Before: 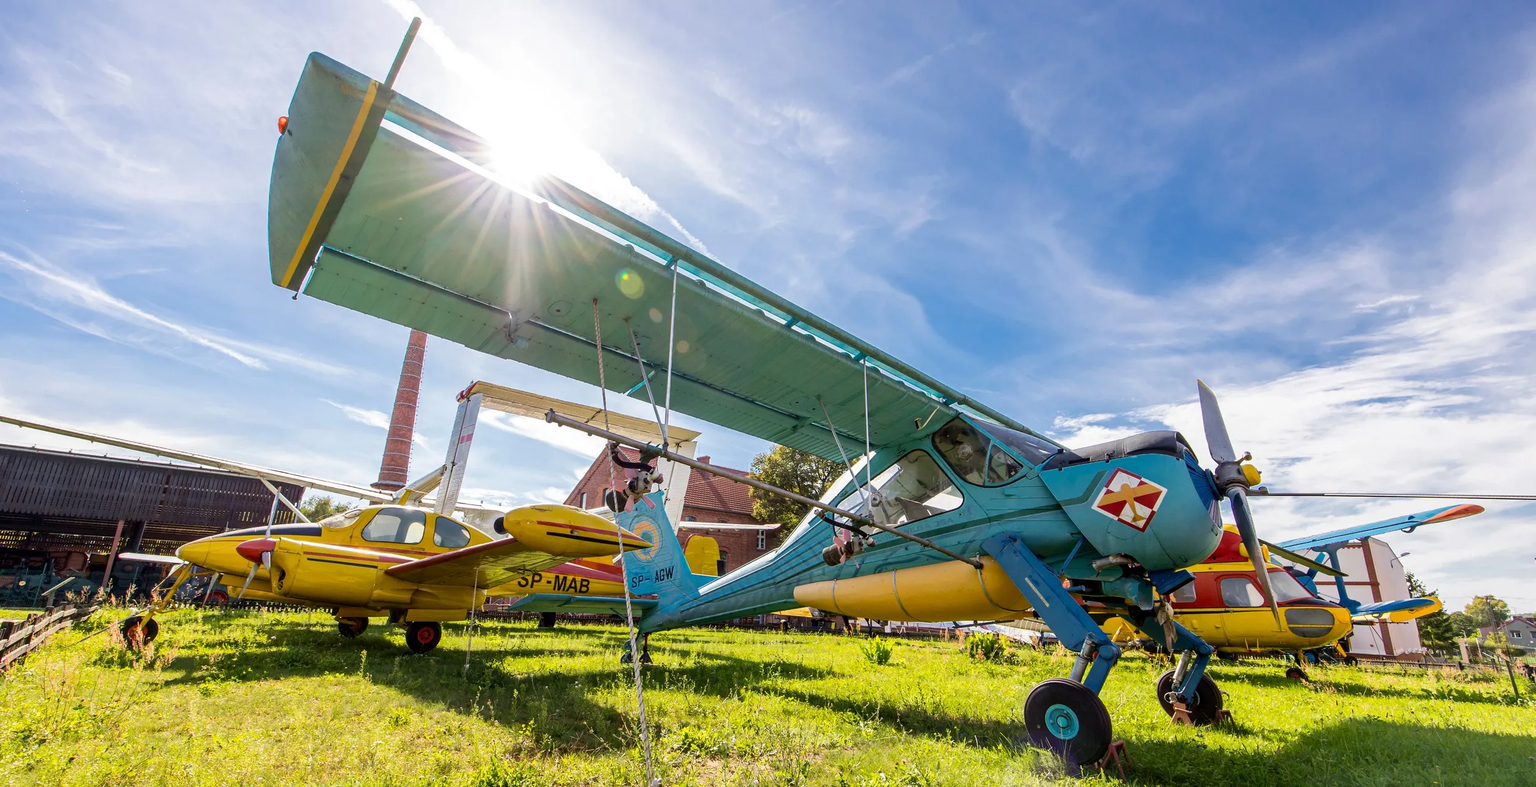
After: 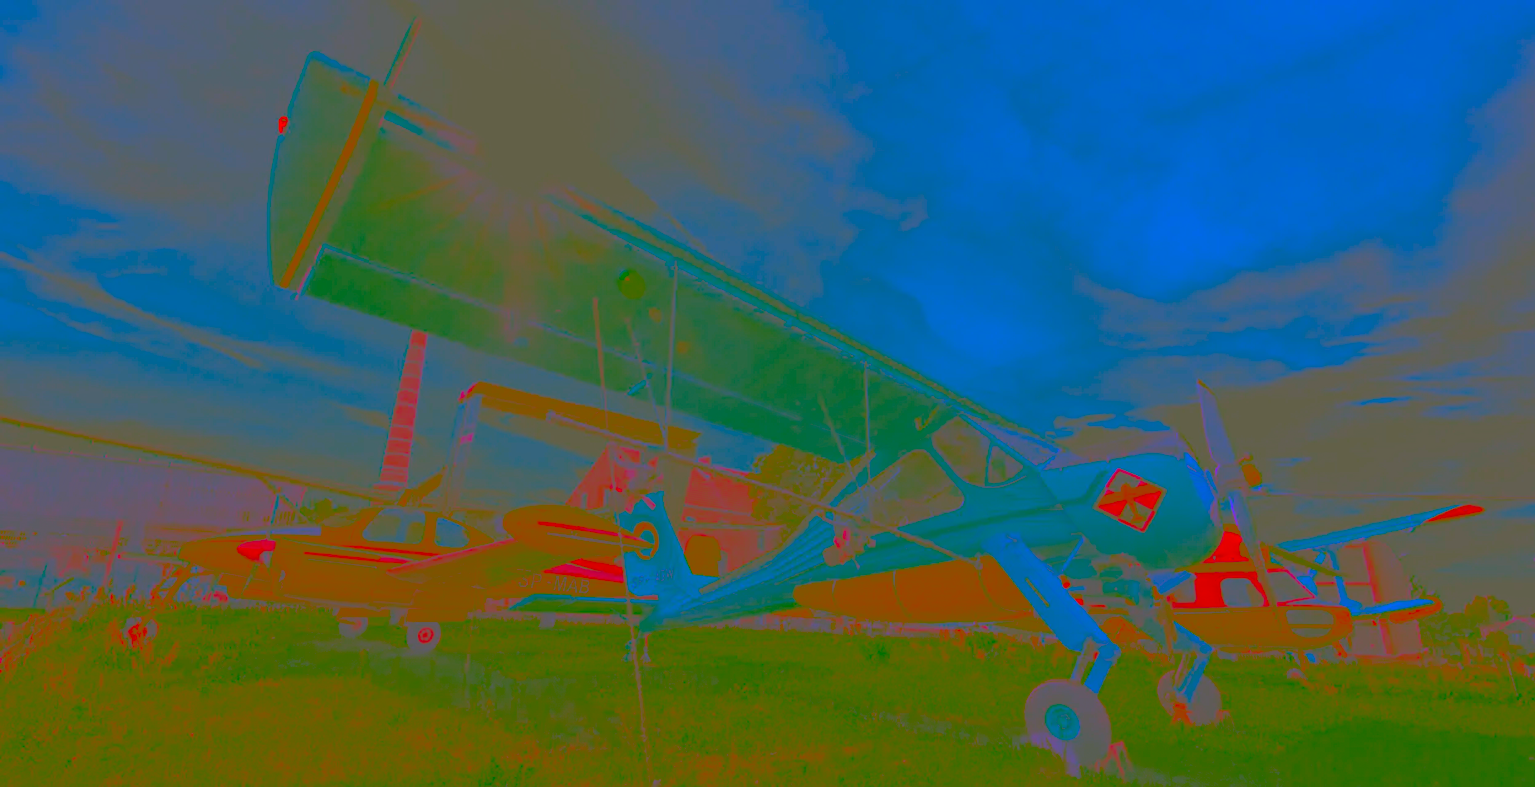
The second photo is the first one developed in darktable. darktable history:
exposure: black level correction 0, exposure 0.898 EV, compensate highlight preservation false
color balance rgb: highlights gain › luminance 6.318%, highlights gain › chroma 2.508%, highlights gain › hue 89.83°, global offset › luminance 0.673%, perceptual saturation grading › global saturation 0.912%, global vibrance -1.521%, saturation formula JzAzBz (2021)
contrast brightness saturation: contrast -0.987, brightness -0.17, saturation 0.736
